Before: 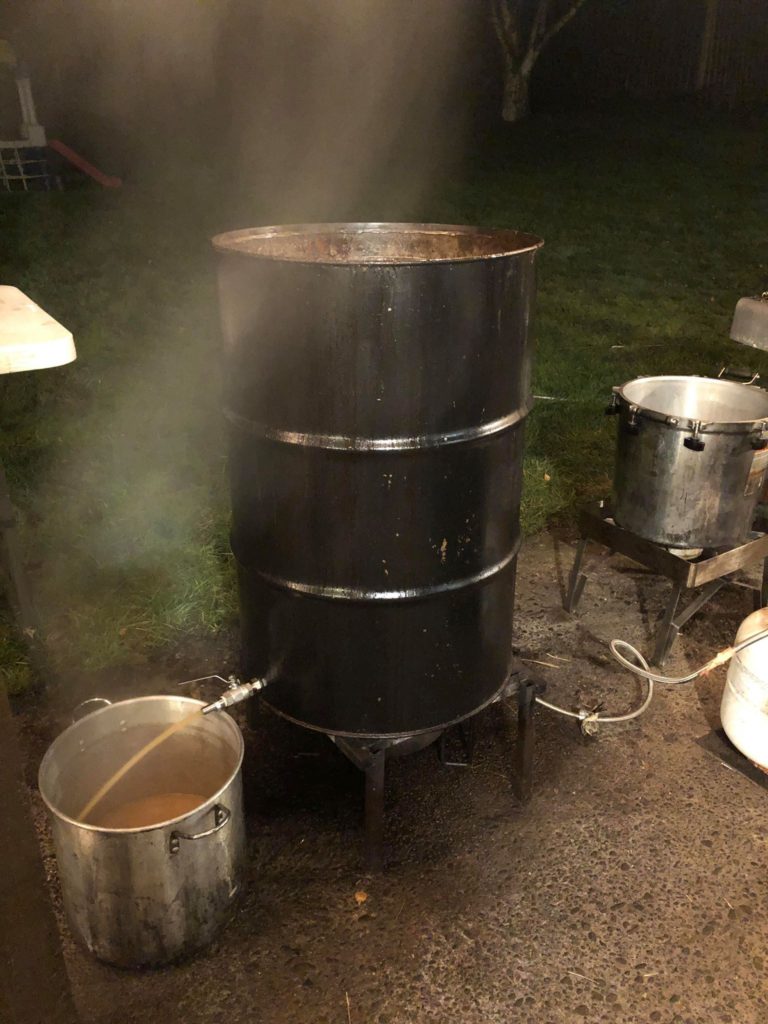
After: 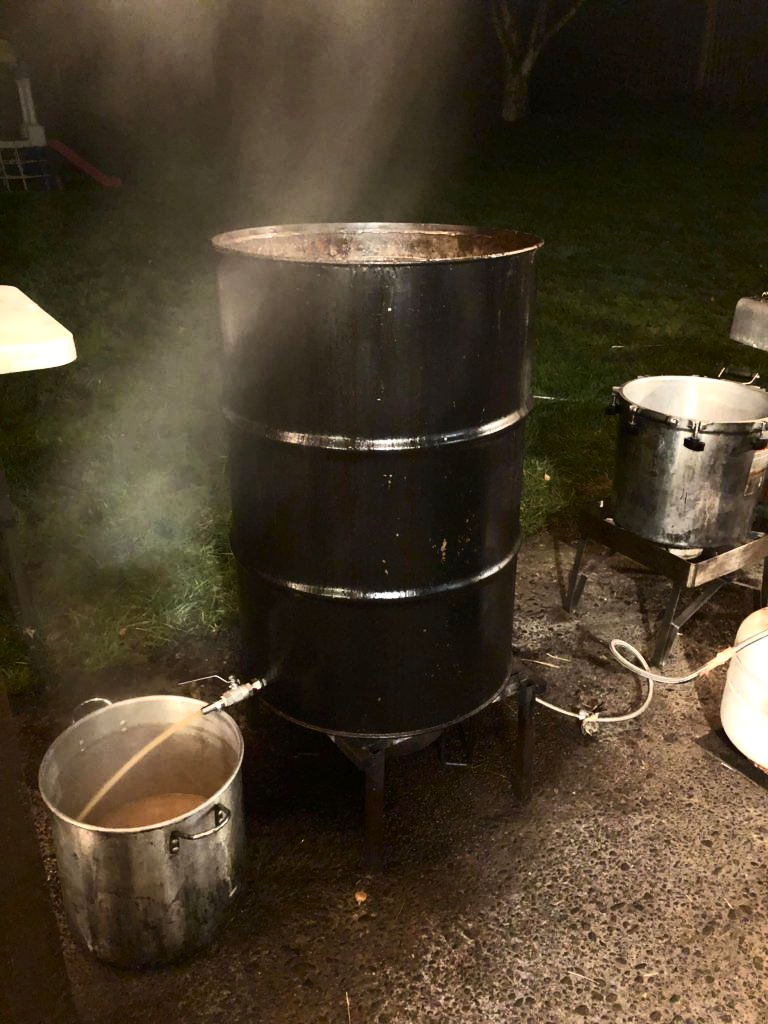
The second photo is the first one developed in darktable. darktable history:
contrast brightness saturation: contrast 0.377, brightness 0.113
